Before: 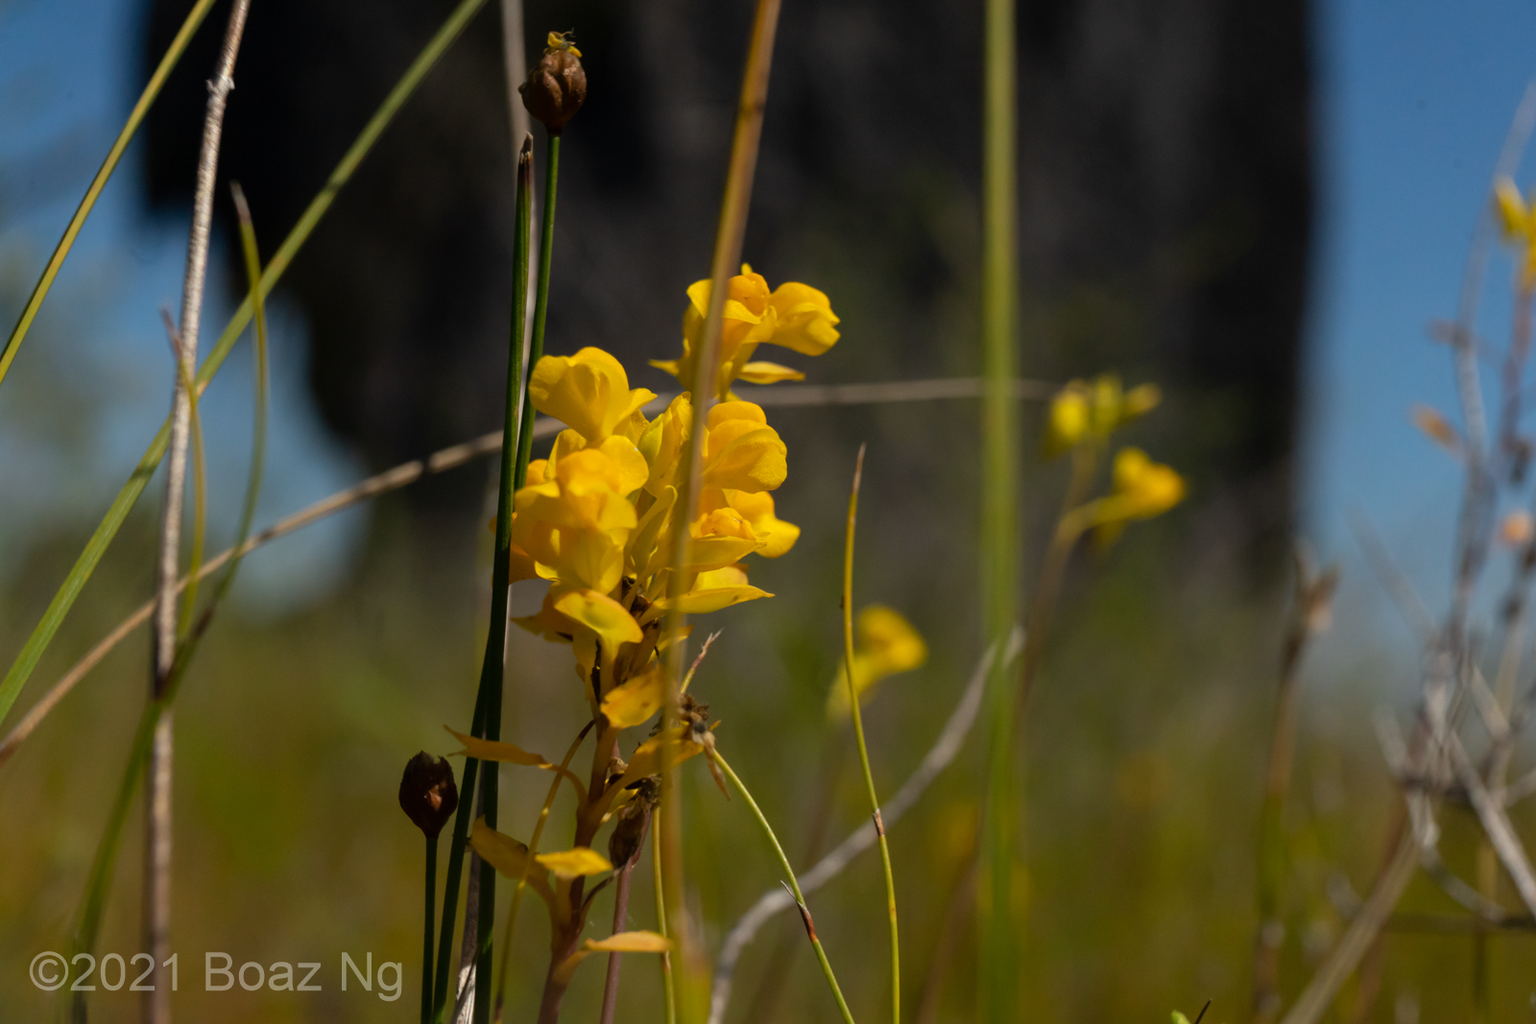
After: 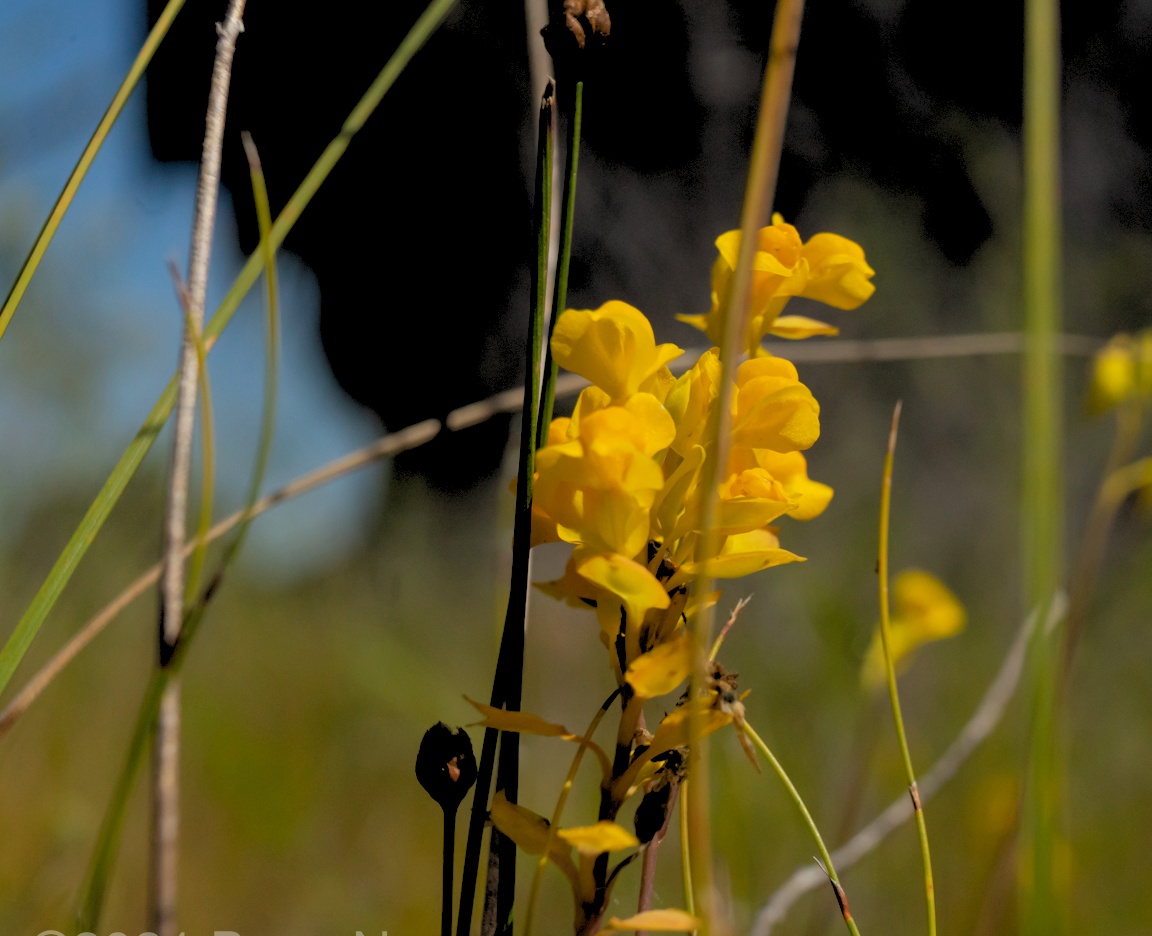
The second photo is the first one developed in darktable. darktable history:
crop: top 5.803%, right 27.864%, bottom 5.804%
rgb levels: preserve colors sum RGB, levels [[0.038, 0.433, 0.934], [0, 0.5, 1], [0, 0.5, 1]]
